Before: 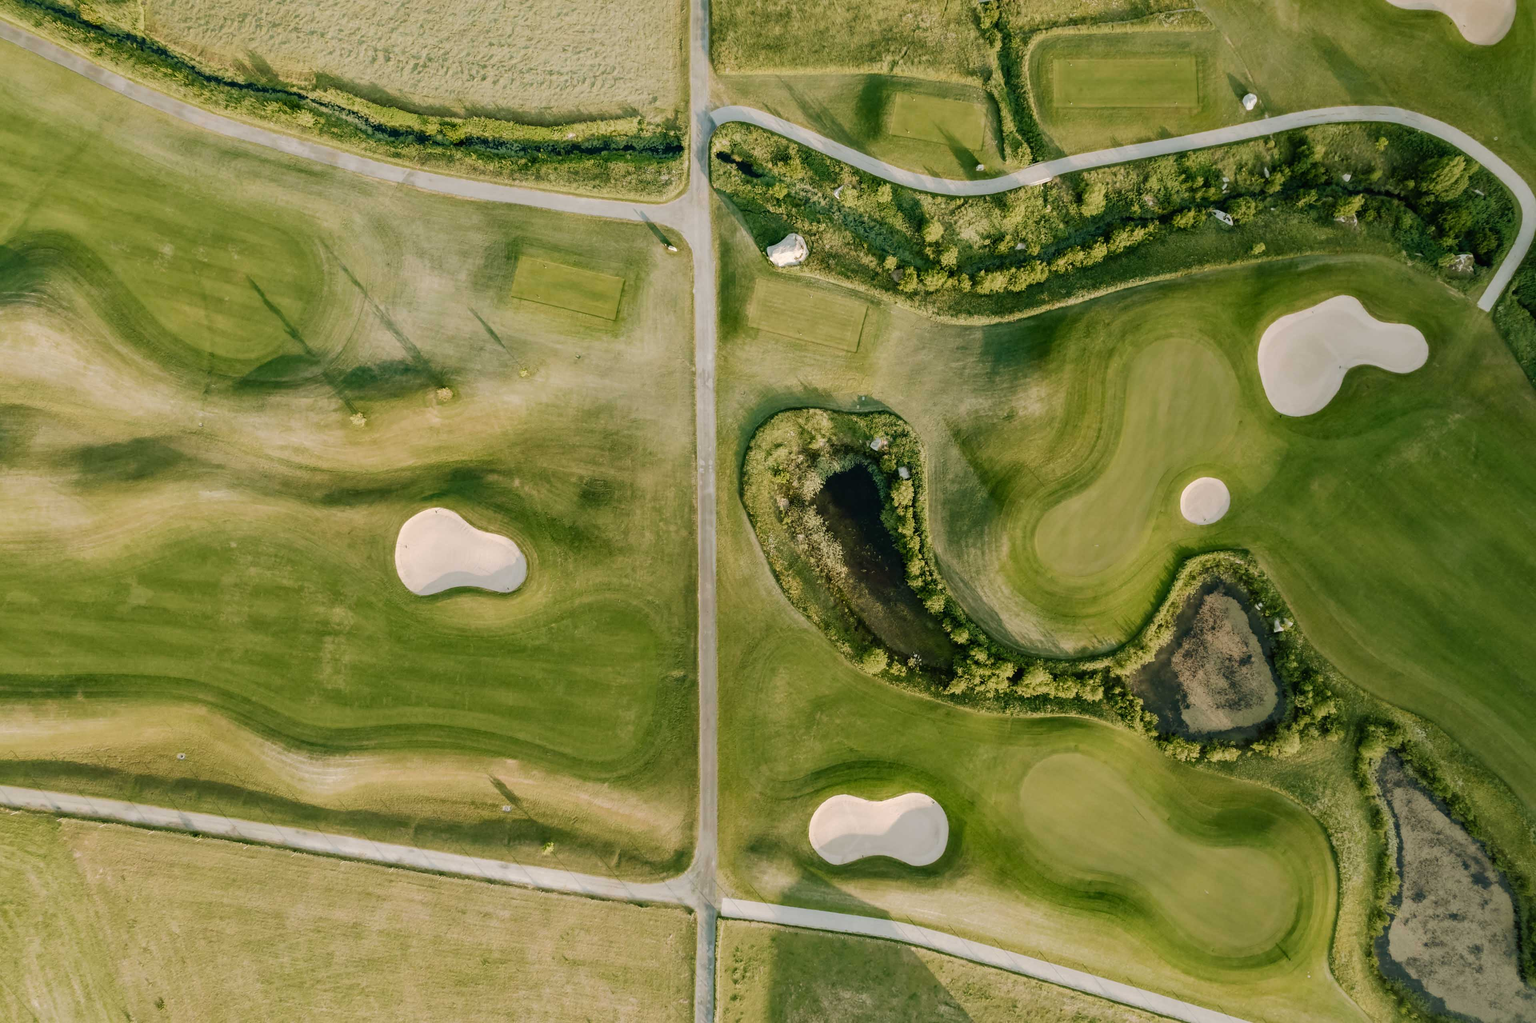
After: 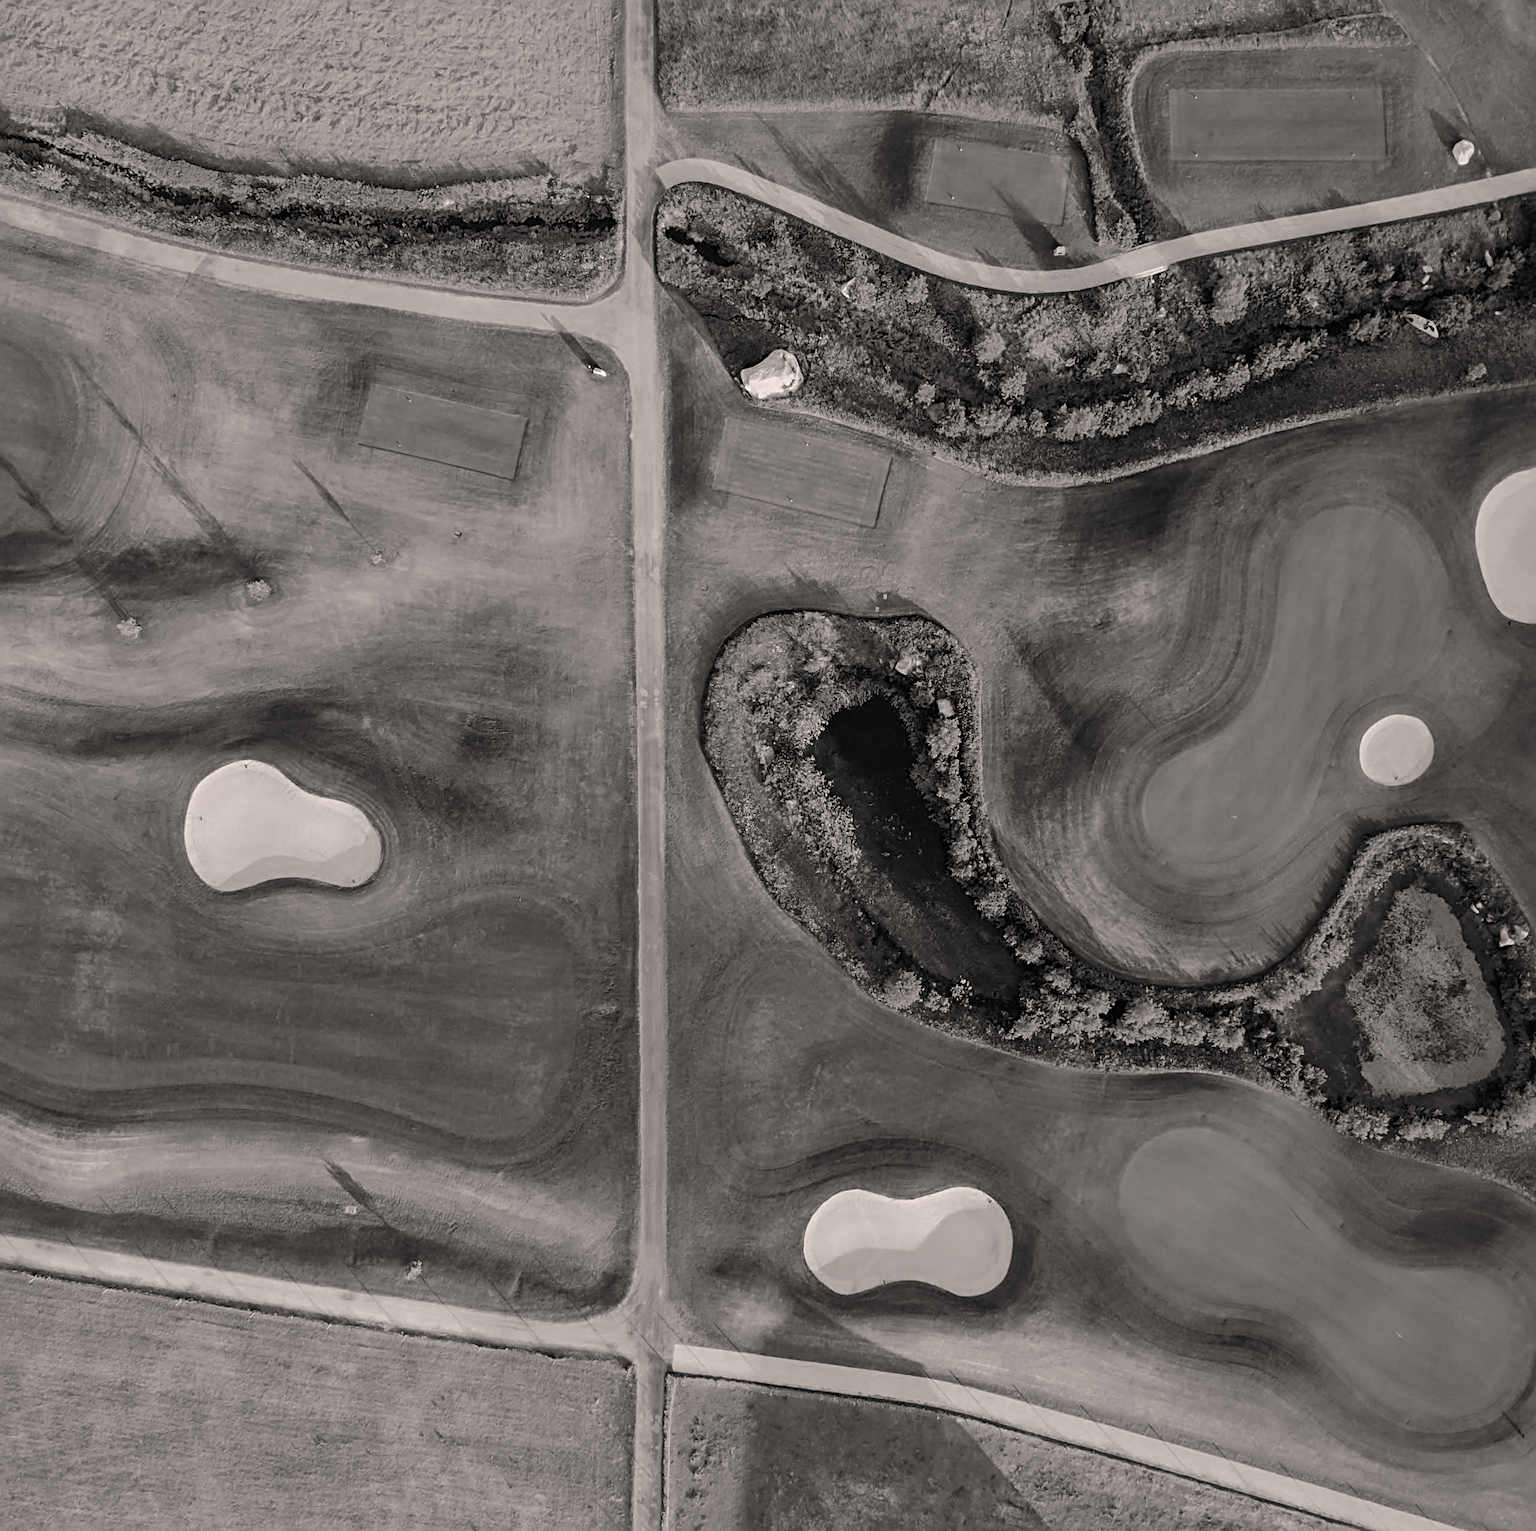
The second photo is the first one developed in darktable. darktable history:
color correction: highlights a* 3.84, highlights b* 5.07
sharpen: radius 4
crop and rotate: left 17.732%, right 15.423%
color calibration: output gray [0.253, 0.26, 0.487, 0], gray › normalize channels true, illuminant same as pipeline (D50), adaptation XYZ, x 0.346, y 0.359, gamut compression 0
